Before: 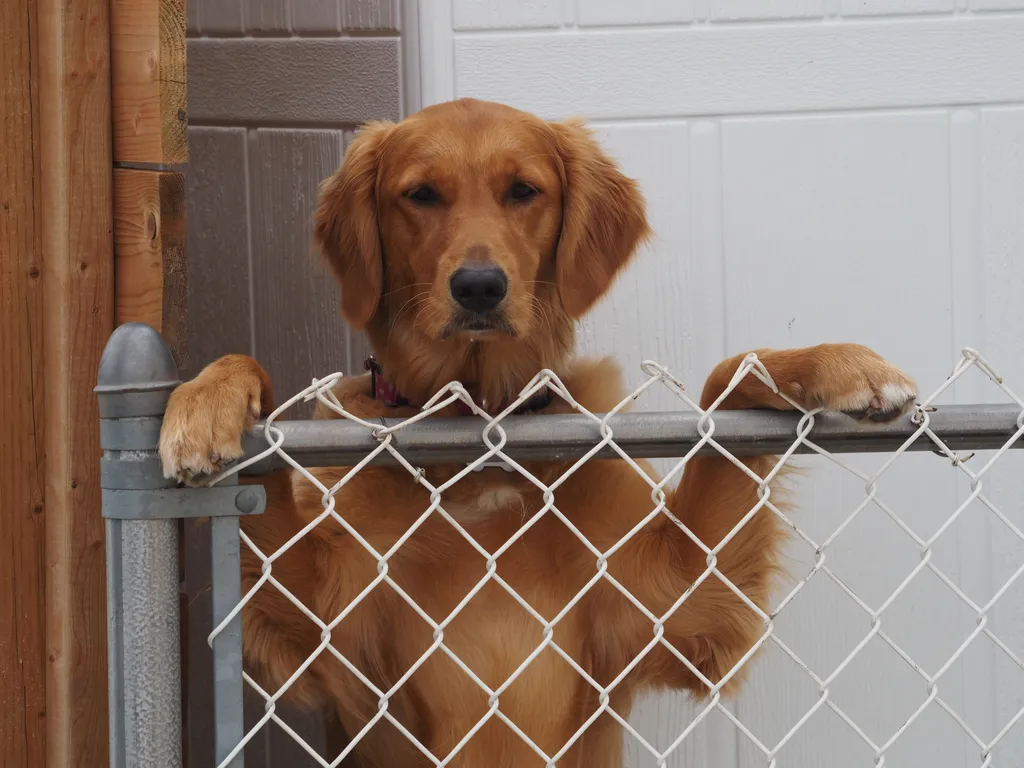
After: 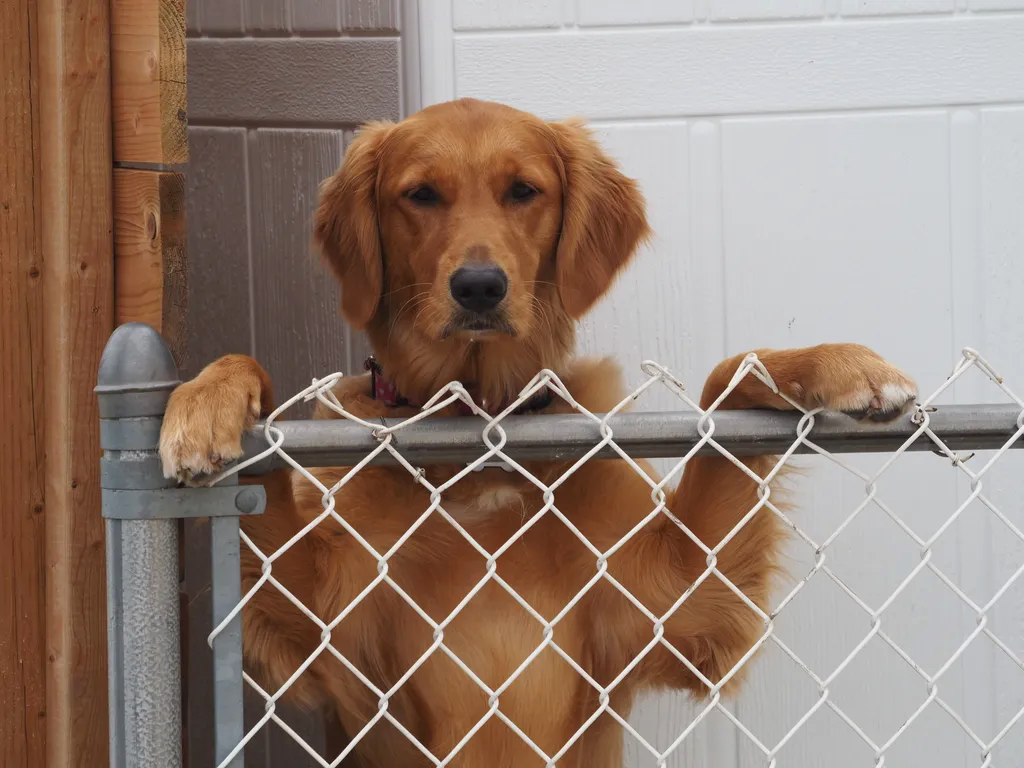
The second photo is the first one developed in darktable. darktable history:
exposure: exposure 0.162 EV, compensate highlight preservation false
